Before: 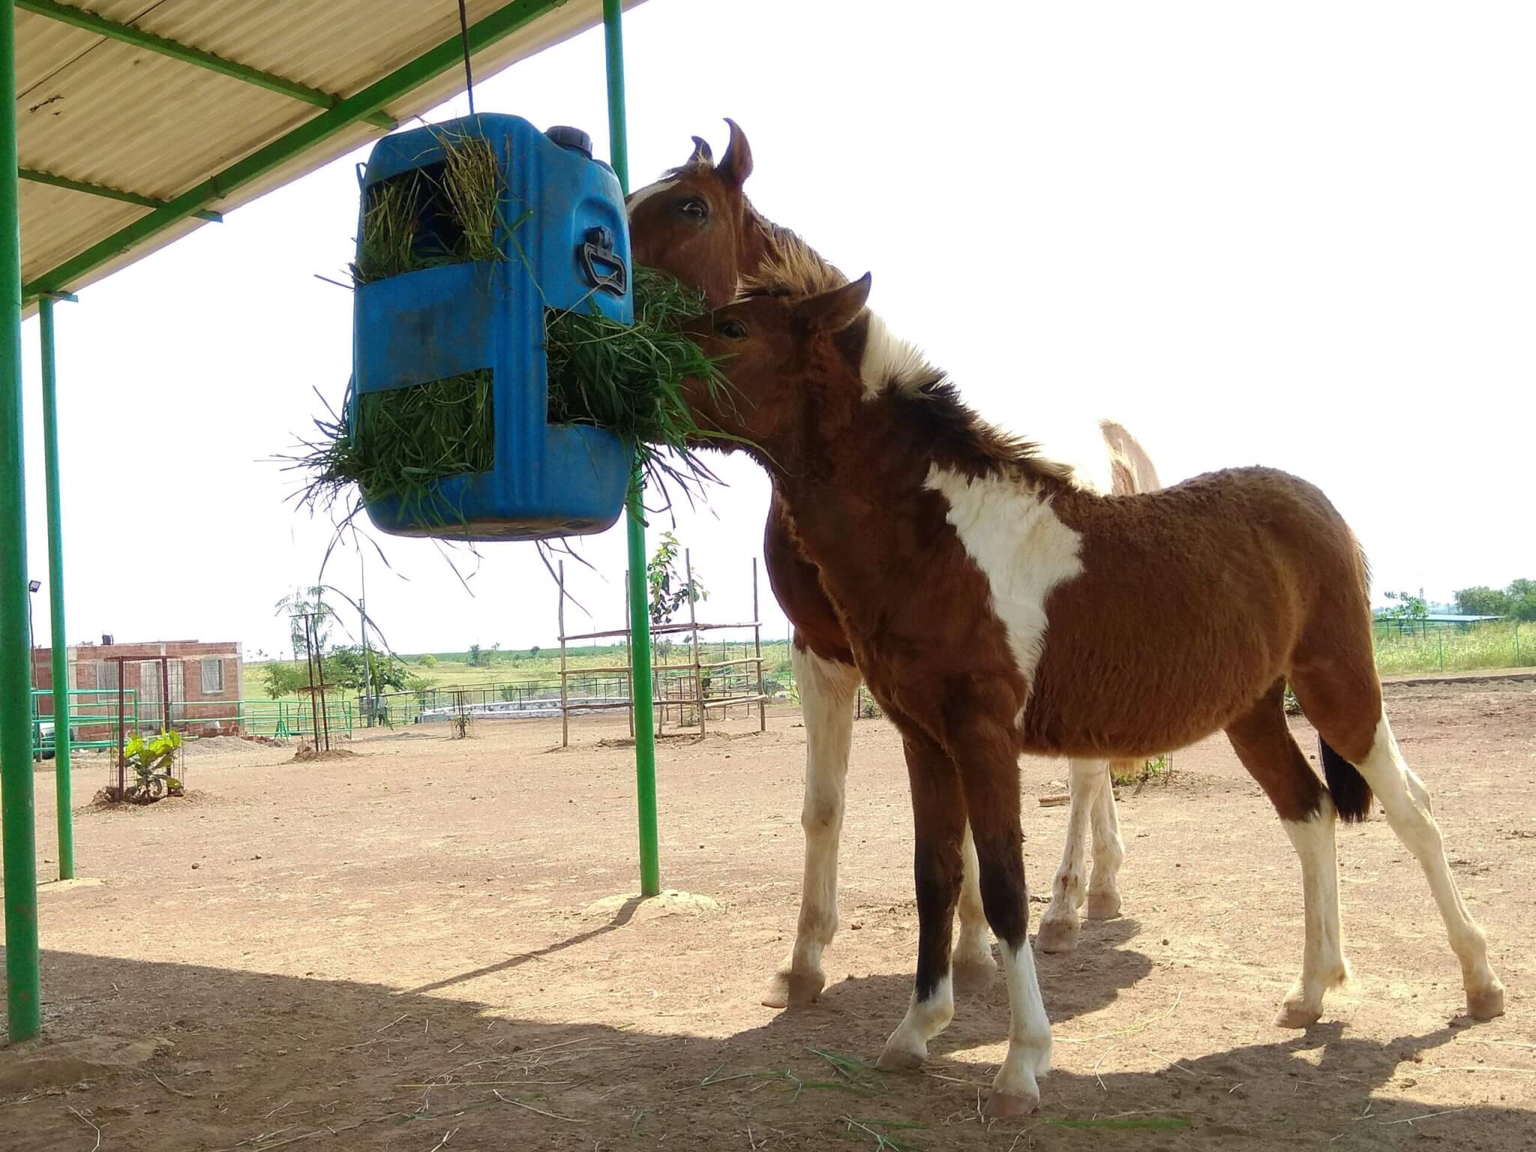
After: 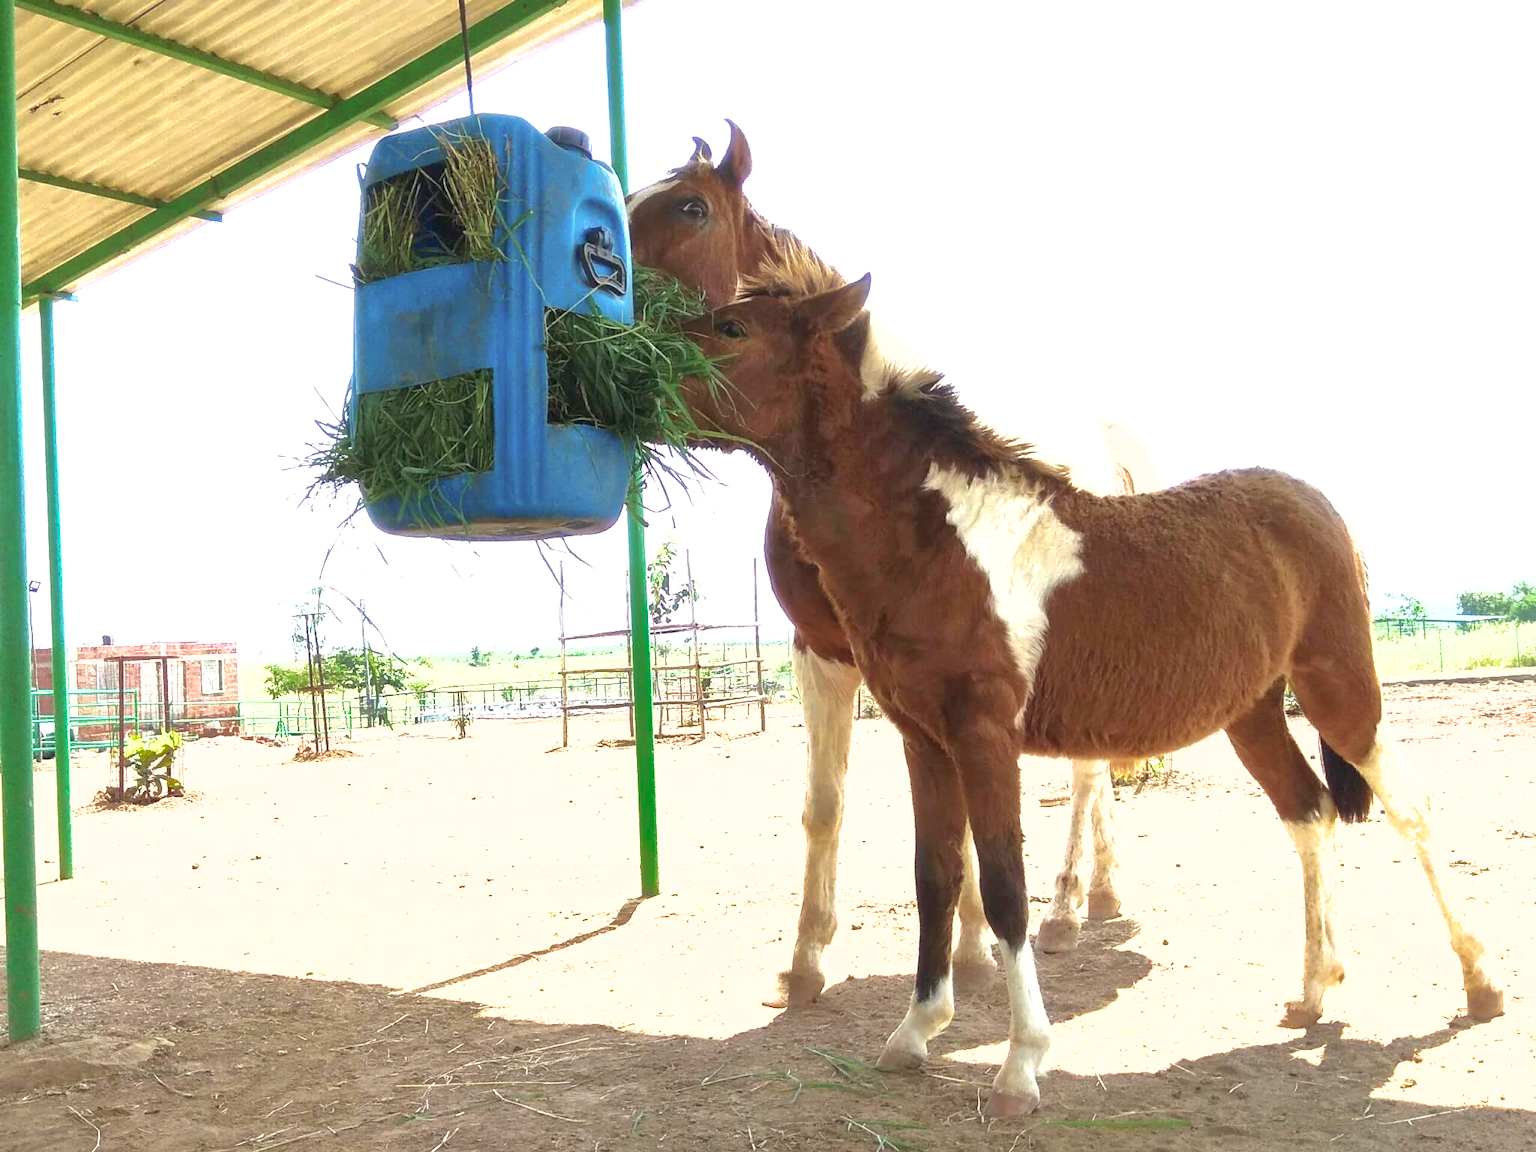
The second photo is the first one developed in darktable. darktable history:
contrast brightness saturation: saturation -0.164
exposure: black level correction 0, exposure 1.441 EV, compensate highlight preservation false
shadows and highlights: on, module defaults
